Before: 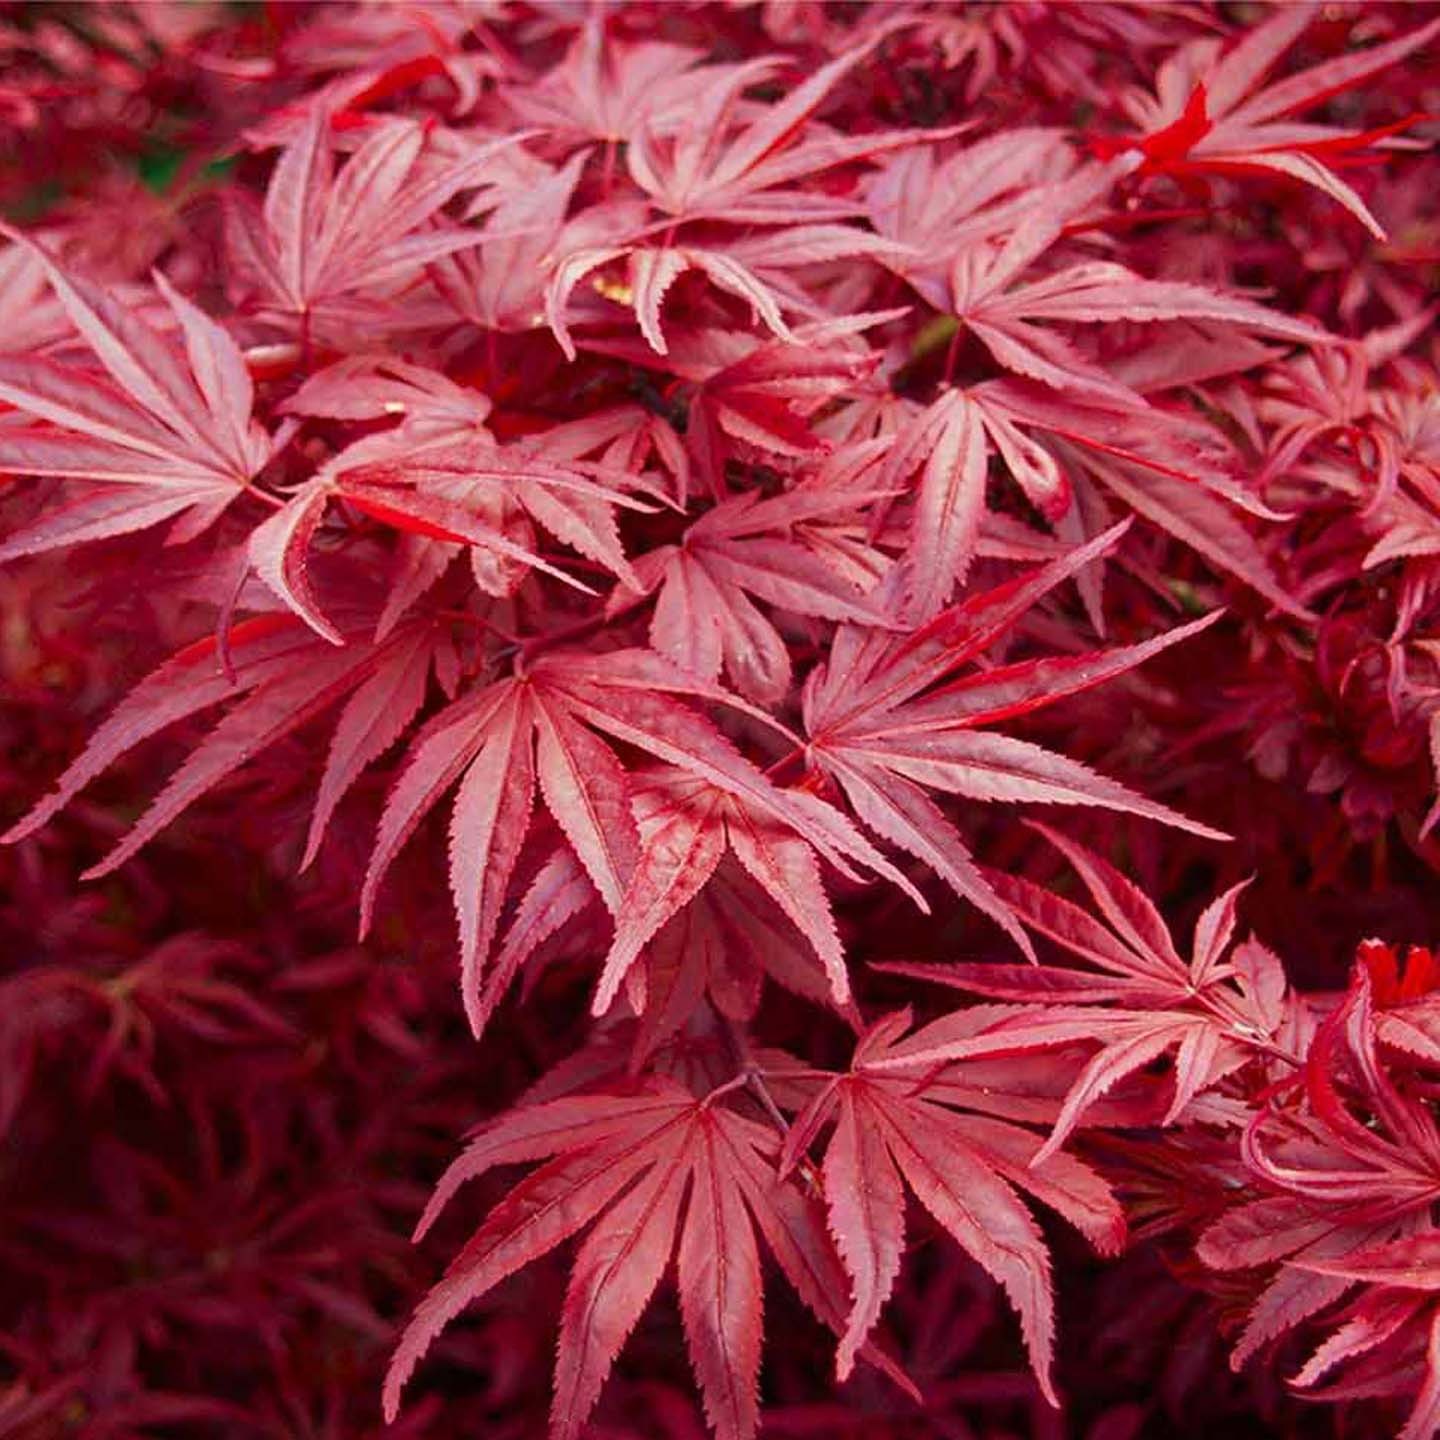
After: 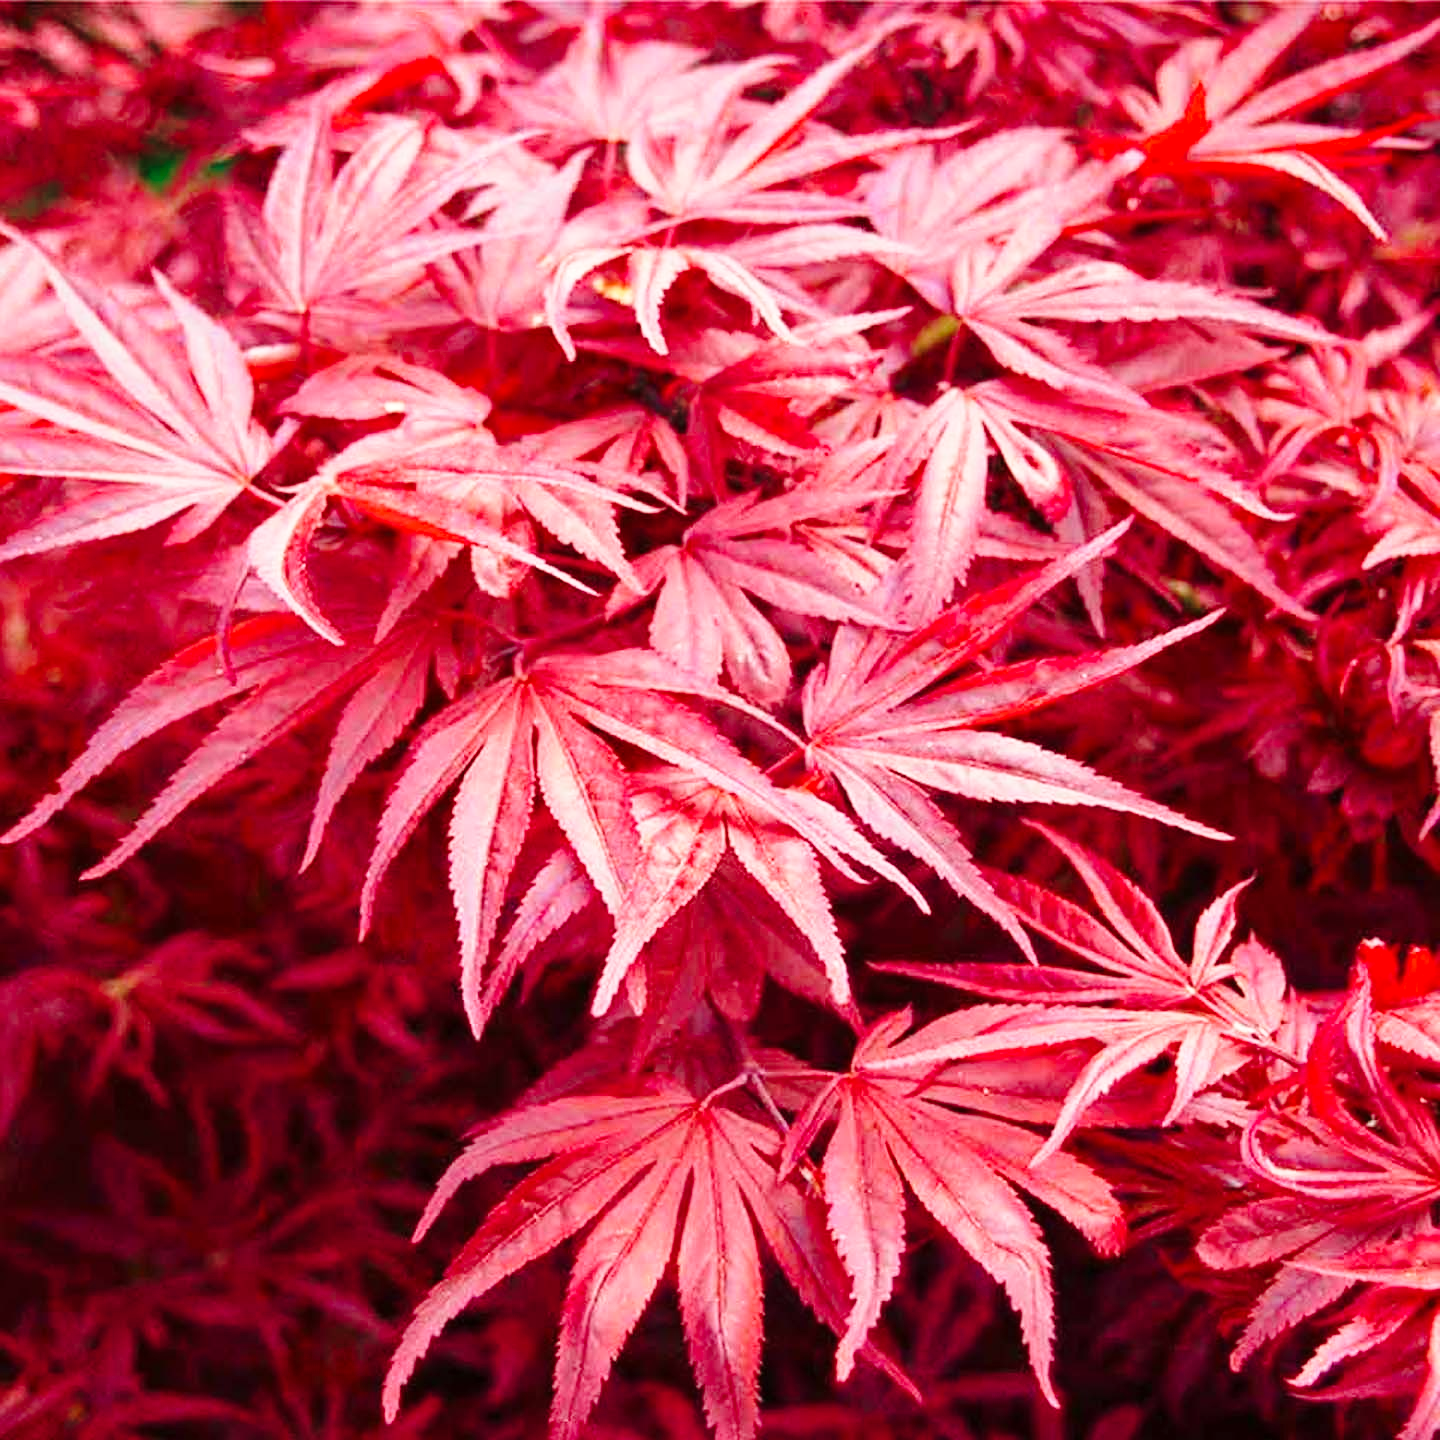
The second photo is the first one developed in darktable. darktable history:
exposure: exposure 0.236 EV, compensate highlight preservation false
base curve: curves: ch0 [(0, 0) (0.028, 0.03) (0.121, 0.232) (0.46, 0.748) (0.859, 0.968) (1, 1)], preserve colors none
